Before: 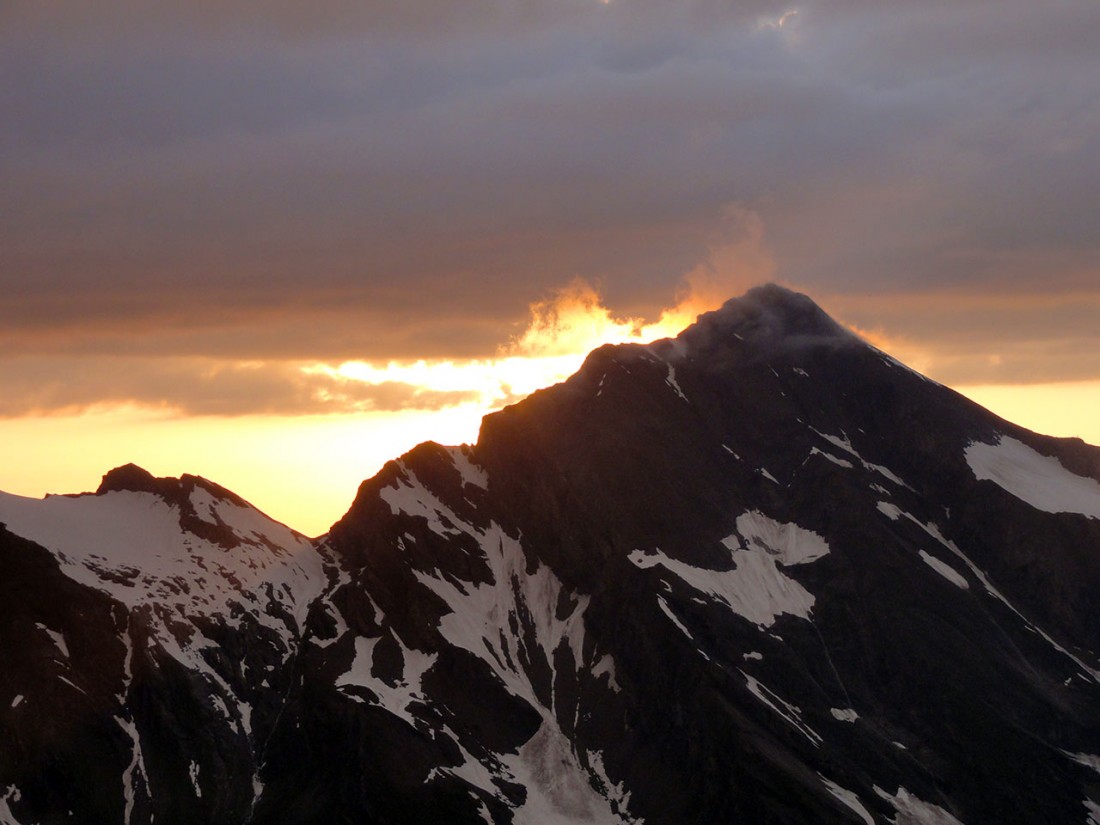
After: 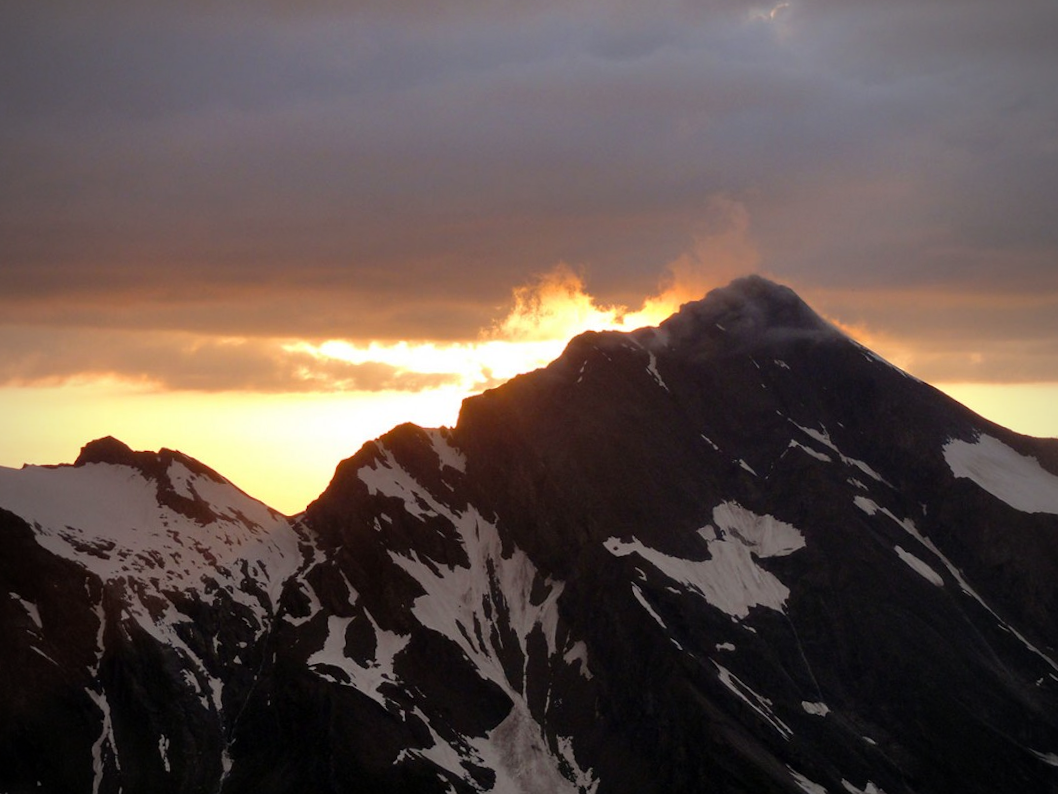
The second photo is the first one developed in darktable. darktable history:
exposure: compensate highlight preservation false
vignetting: fall-off radius 60.92%
tone equalizer: on, module defaults
crop and rotate: angle -1.69°
